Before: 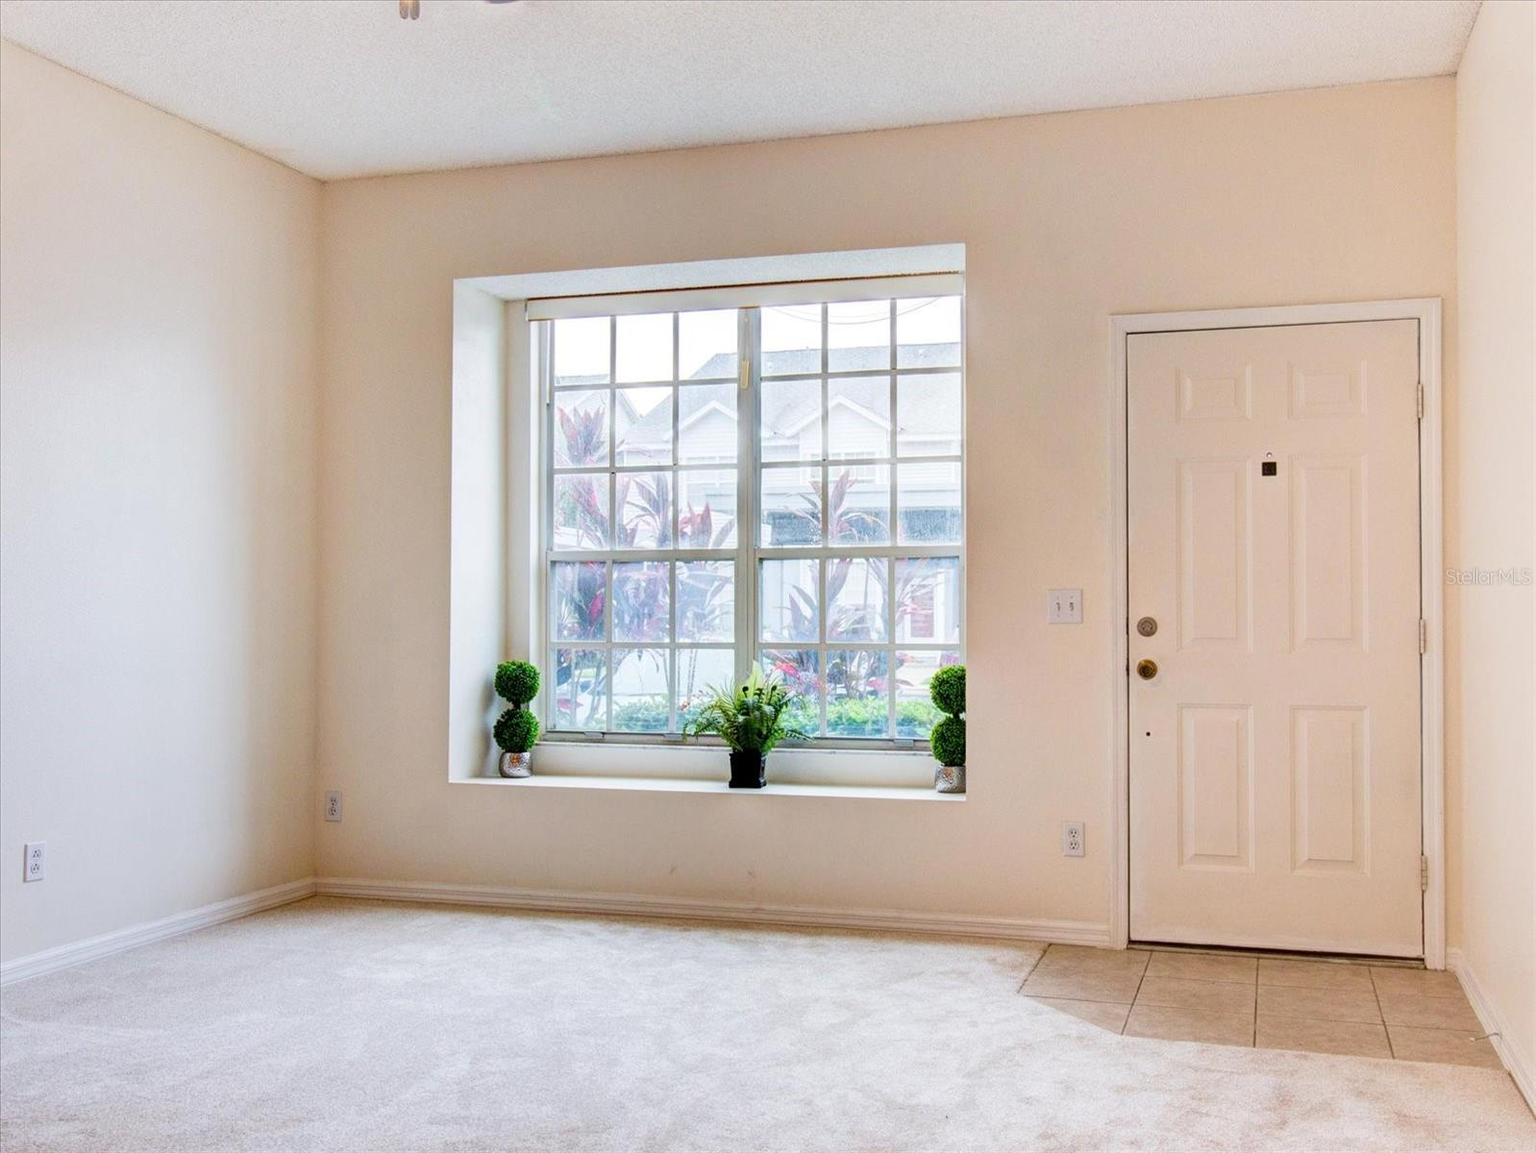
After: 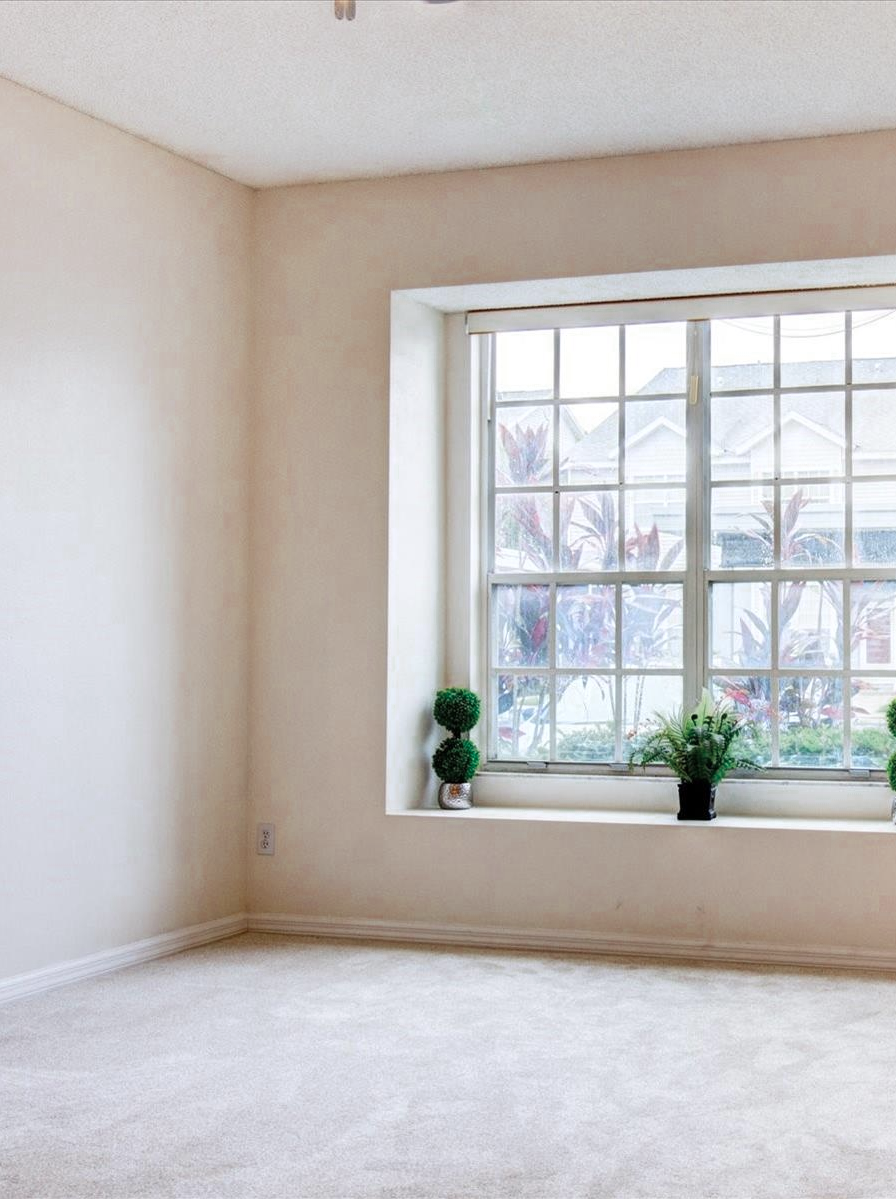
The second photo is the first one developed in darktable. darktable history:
crop: left 5.109%, right 38.809%
color zones: curves: ch0 [(0, 0.5) (0.125, 0.4) (0.25, 0.5) (0.375, 0.4) (0.5, 0.4) (0.625, 0.6) (0.75, 0.6) (0.875, 0.5)]; ch1 [(0, 0.35) (0.125, 0.45) (0.25, 0.35) (0.375, 0.35) (0.5, 0.35) (0.625, 0.35) (0.75, 0.45) (0.875, 0.35)]; ch2 [(0, 0.6) (0.125, 0.5) (0.25, 0.5) (0.375, 0.6) (0.5, 0.6) (0.625, 0.5) (0.75, 0.5) (0.875, 0.5)]
